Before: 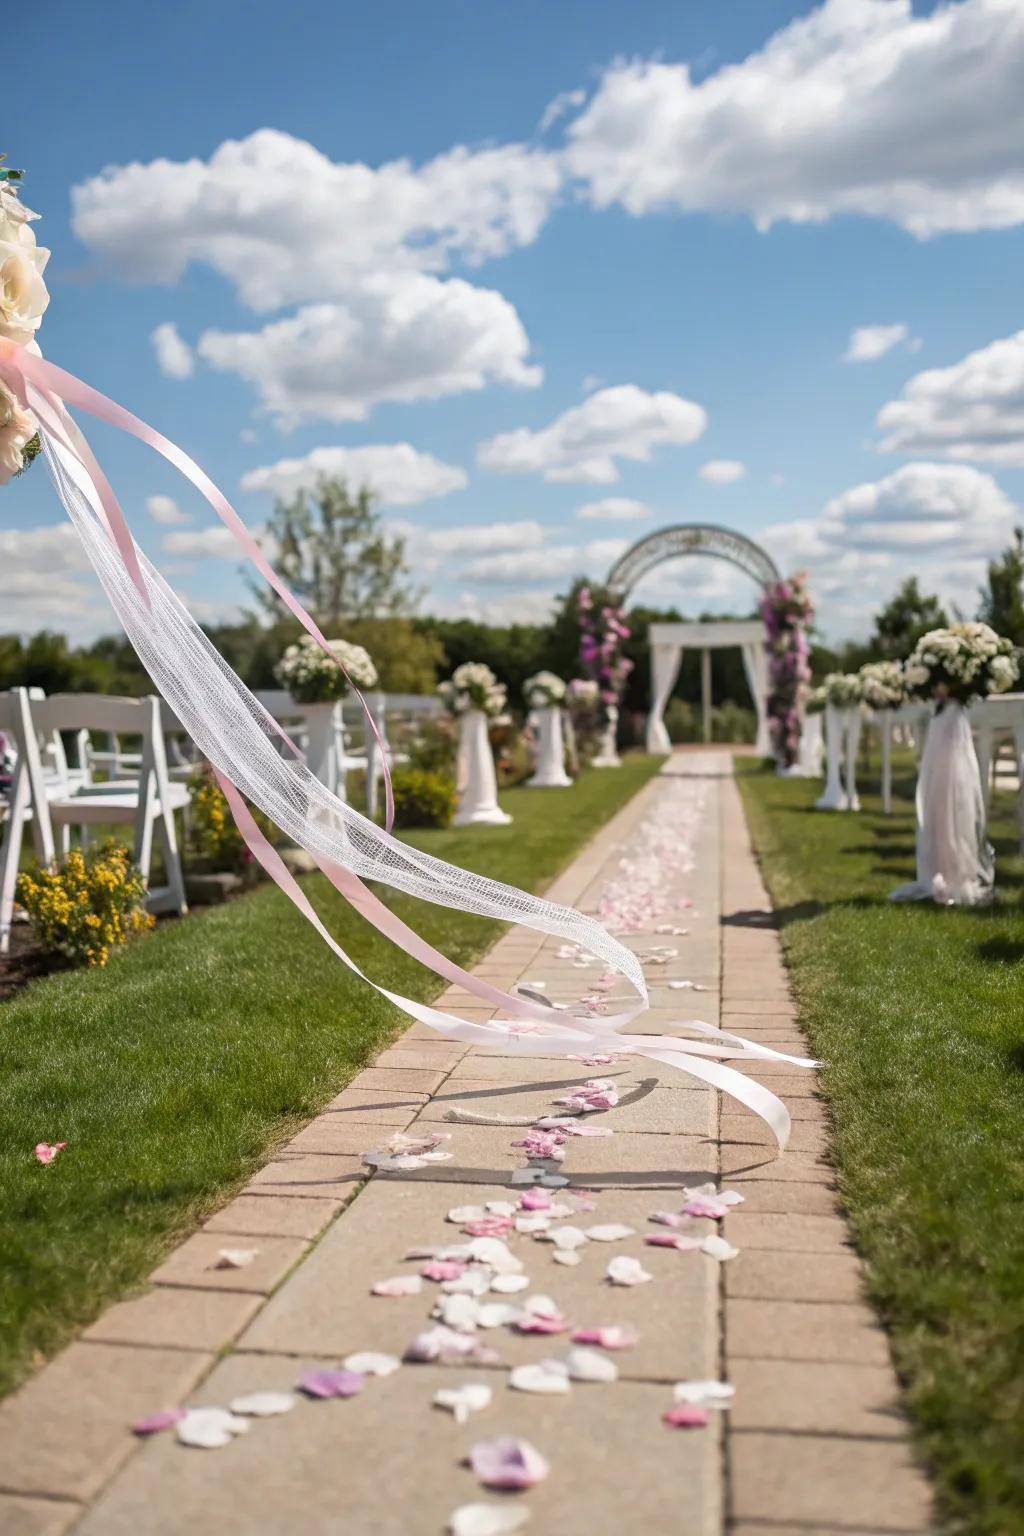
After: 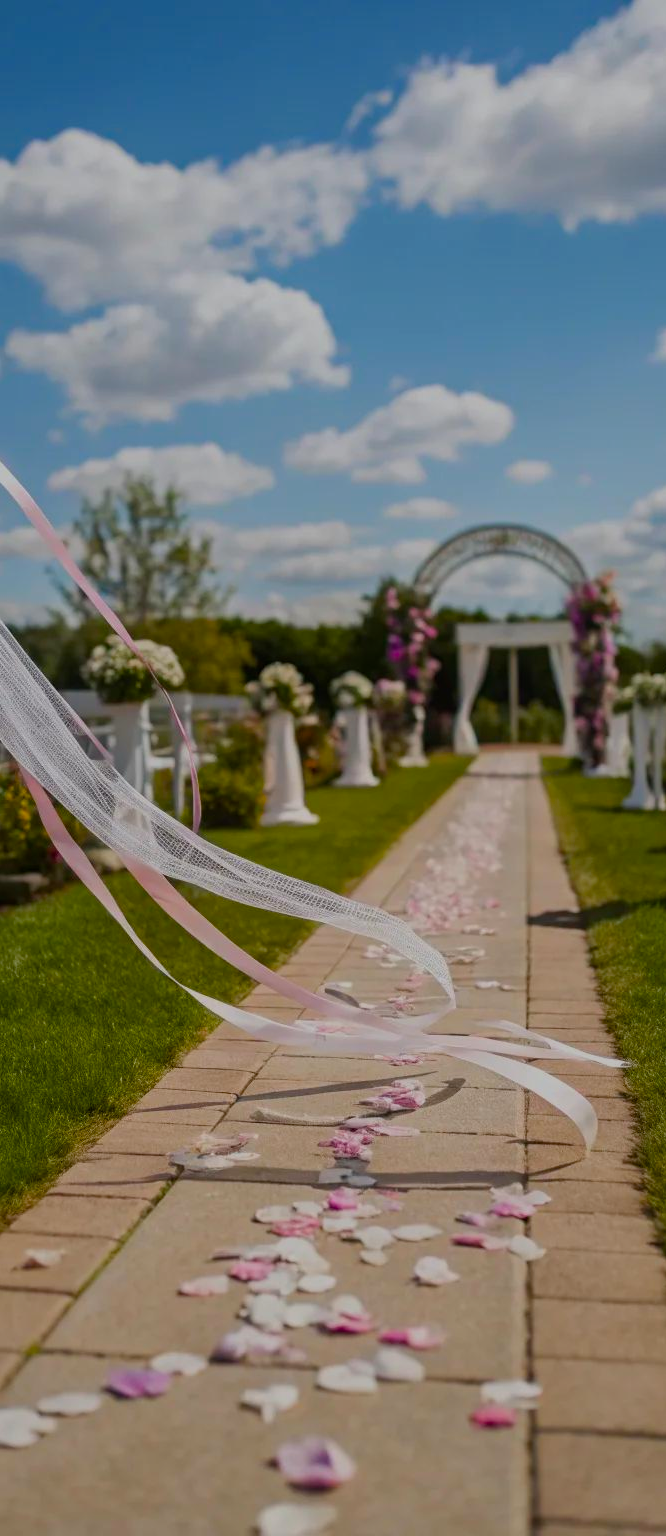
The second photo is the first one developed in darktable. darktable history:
exposure: exposure -0.943 EV, compensate exposure bias true, compensate highlight preservation false
crop and rotate: left 18.86%, right 16.089%
color balance rgb: perceptual saturation grading › global saturation 36.021%, perceptual saturation grading › shadows 34.667%, global vibrance 5.626%
